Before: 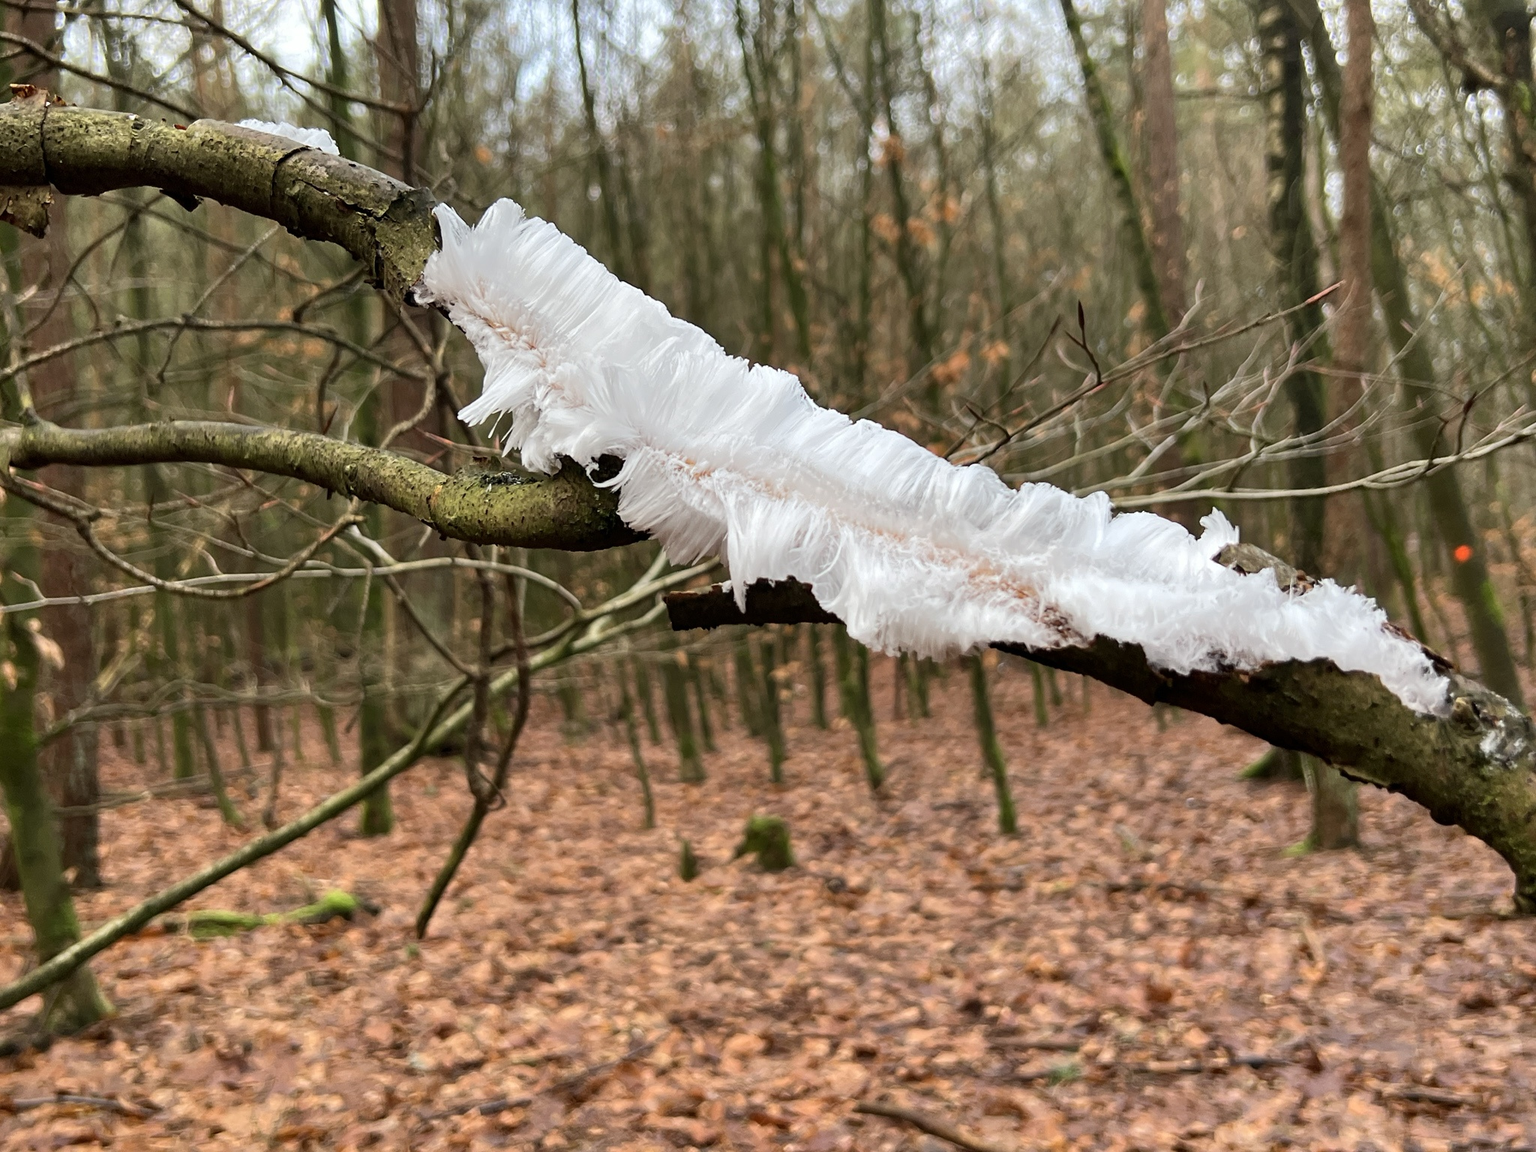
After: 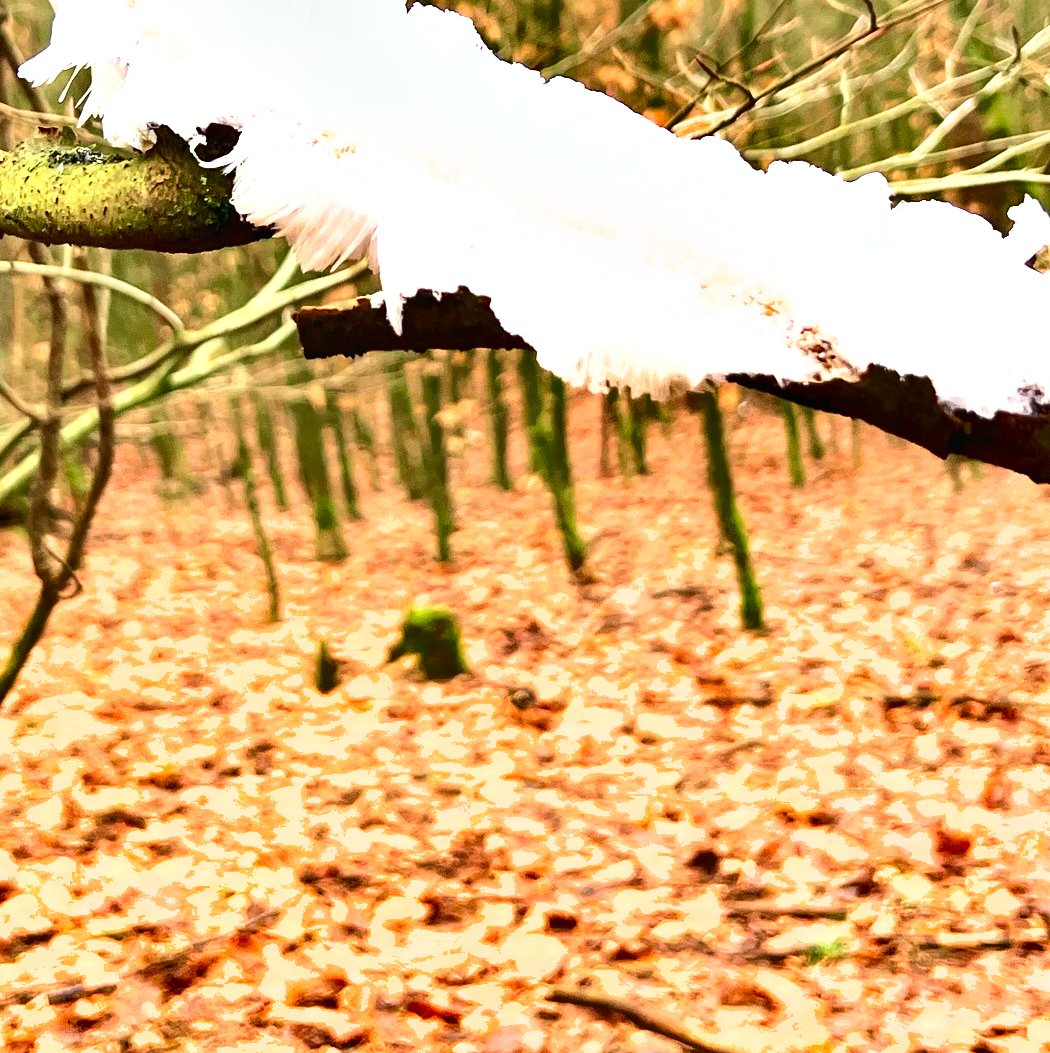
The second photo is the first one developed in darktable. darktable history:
exposure: black level correction 0, exposure 1.674 EV, compensate exposure bias true, compensate highlight preservation false
shadows and highlights: shadows 39.53, highlights -55.67, low approximation 0.01, soften with gaussian
crop and rotate: left 28.914%, top 31.399%, right 19.81%
tone curve: curves: ch0 [(0, 0.014) (0.12, 0.096) (0.386, 0.49) (0.54, 0.684) (0.751, 0.855) (0.89, 0.943) (0.998, 0.989)]; ch1 [(0, 0) (0.133, 0.099) (0.437, 0.41) (0.5, 0.5) (0.517, 0.536) (0.548, 0.575) (0.582, 0.631) (0.627, 0.688) (0.836, 0.868) (1, 1)]; ch2 [(0, 0) (0.374, 0.341) (0.456, 0.443) (0.478, 0.49) (0.501, 0.5) (0.528, 0.538) (0.55, 0.6) (0.572, 0.63) (0.702, 0.765) (1, 1)], color space Lab, independent channels, preserve colors none
